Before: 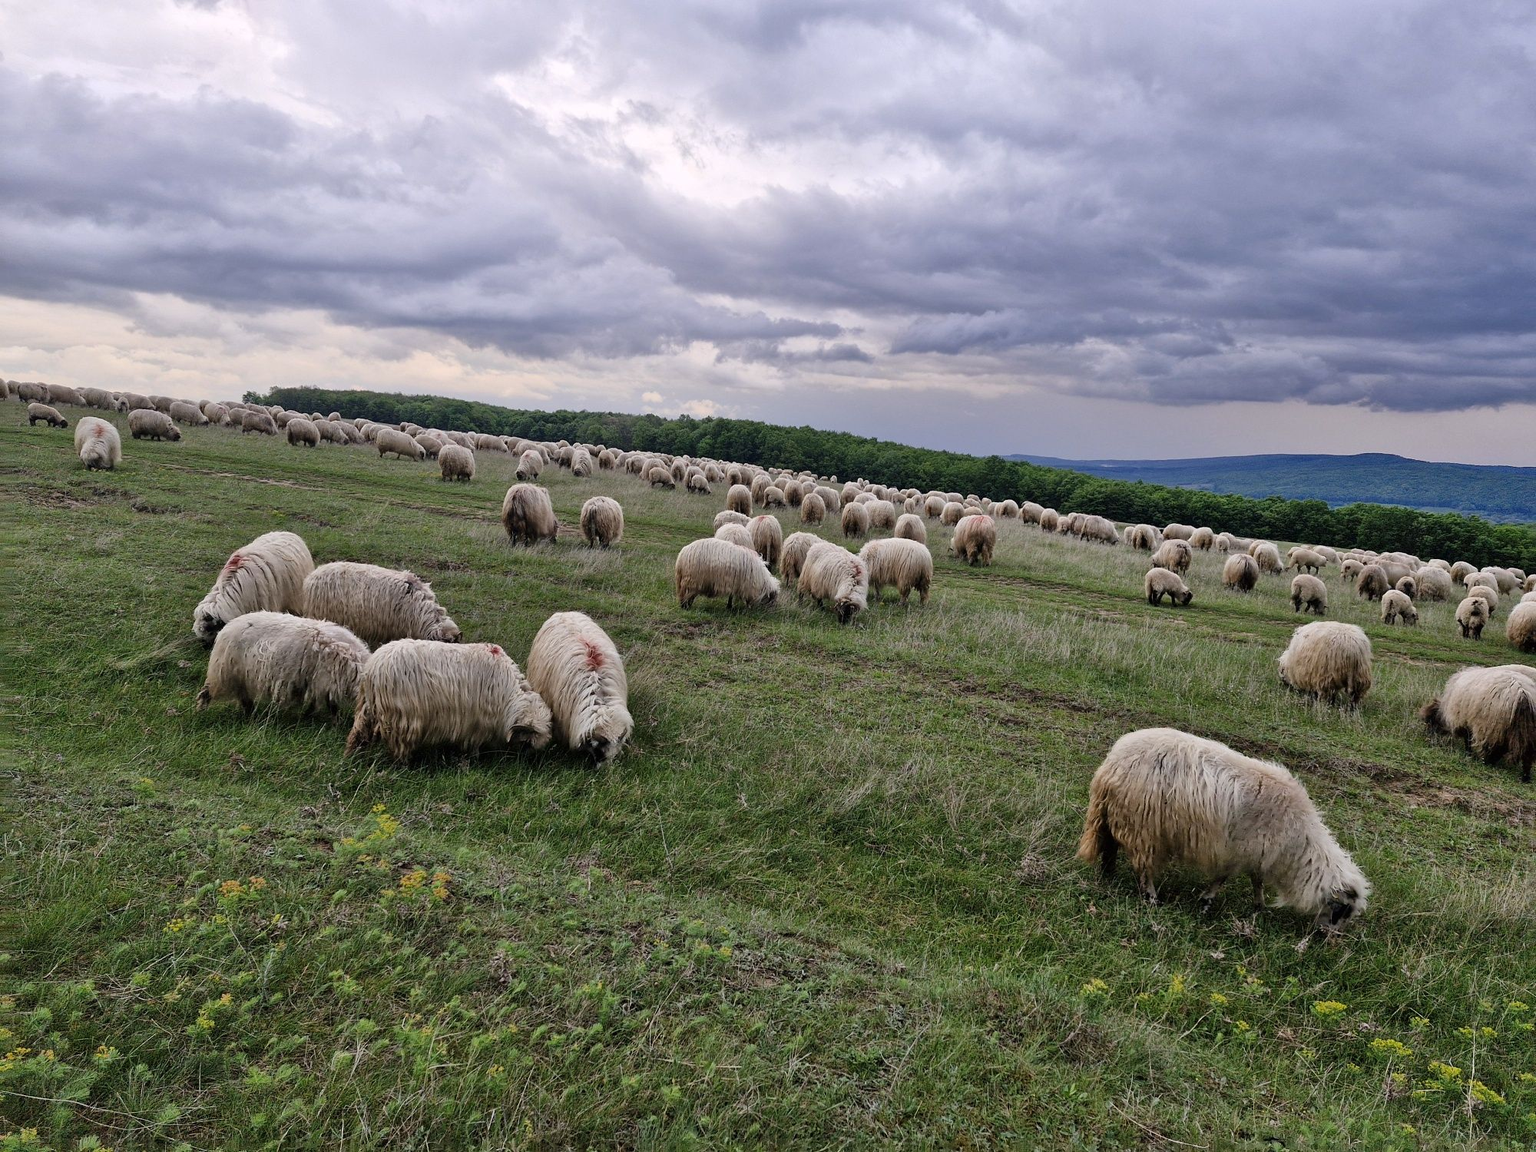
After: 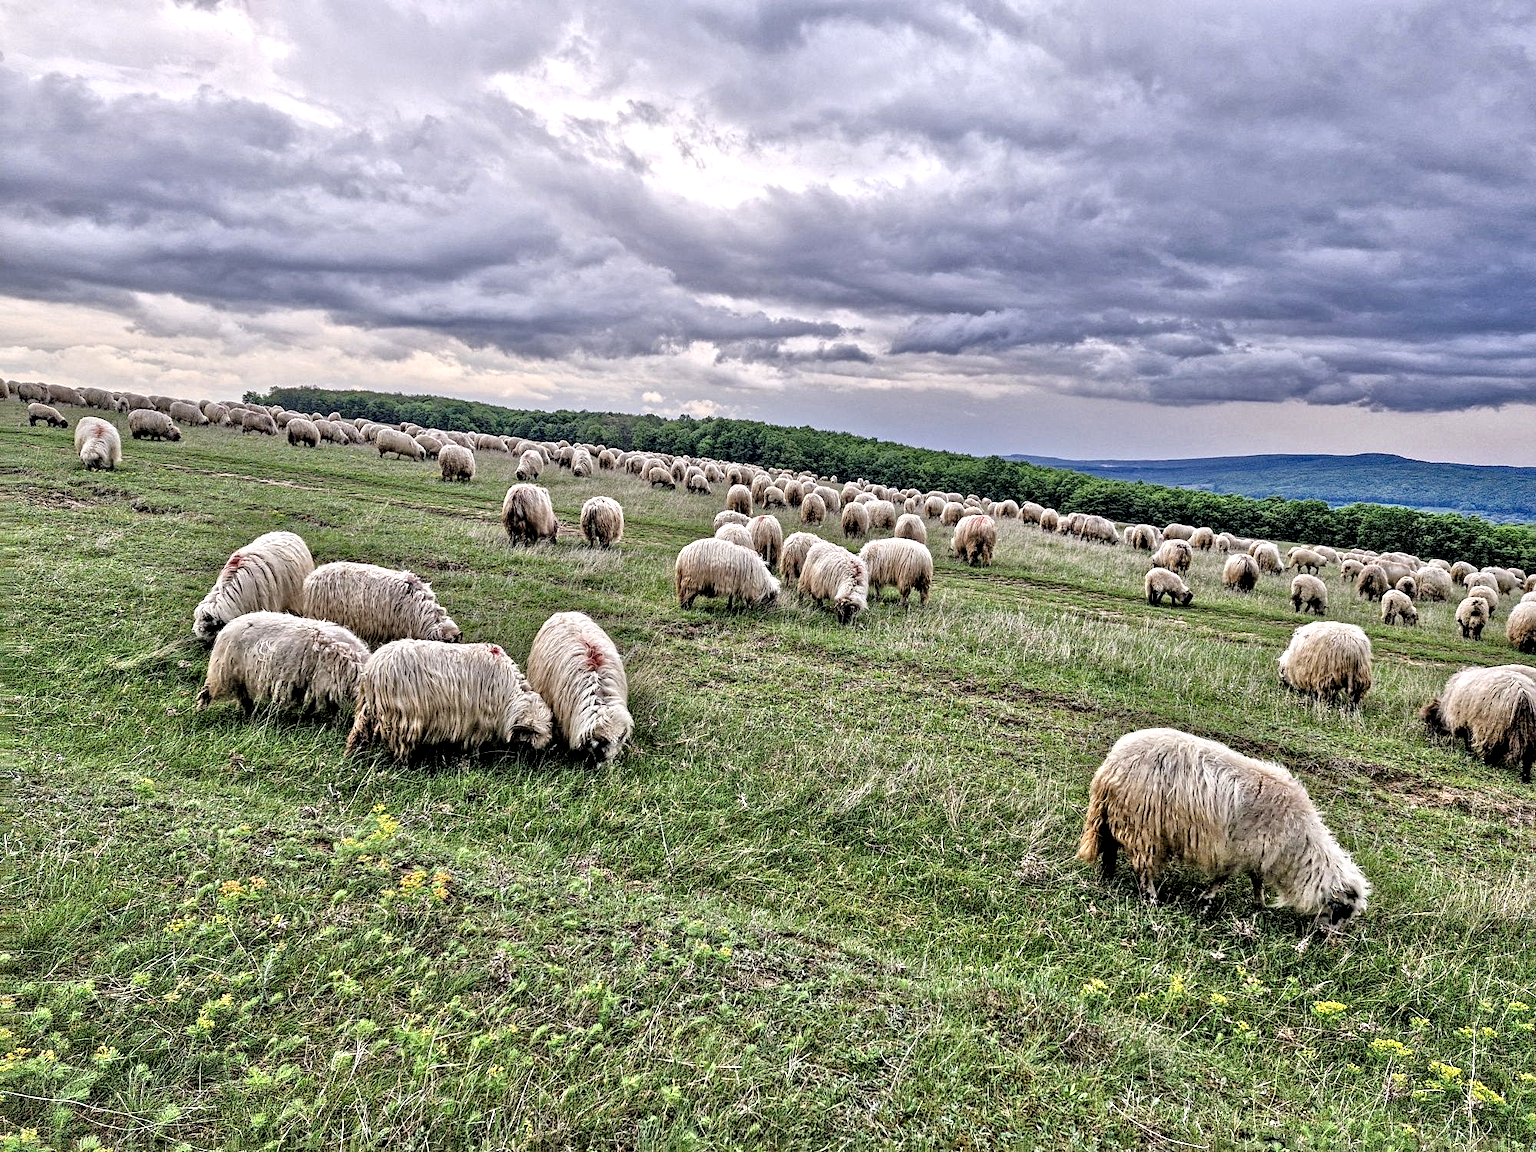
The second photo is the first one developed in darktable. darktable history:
local contrast: on, module defaults
tone equalizer: -7 EV 0.15 EV, -6 EV 0.6 EV, -5 EV 1.15 EV, -4 EV 1.33 EV, -3 EV 1.15 EV, -2 EV 0.6 EV, -1 EV 0.15 EV, mask exposure compensation -0.5 EV
contrast equalizer: octaves 7, y [[0.5, 0.542, 0.583, 0.625, 0.667, 0.708], [0.5 ×6], [0.5 ×6], [0 ×6], [0 ×6]]
